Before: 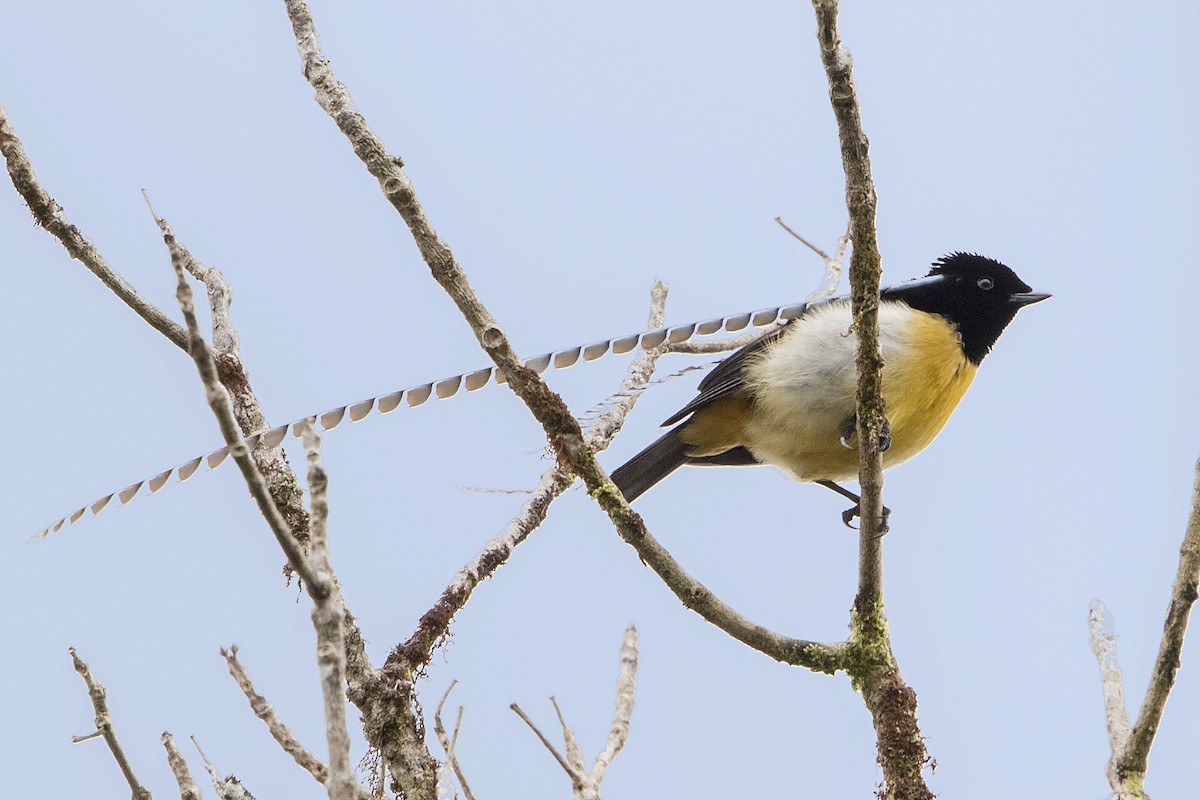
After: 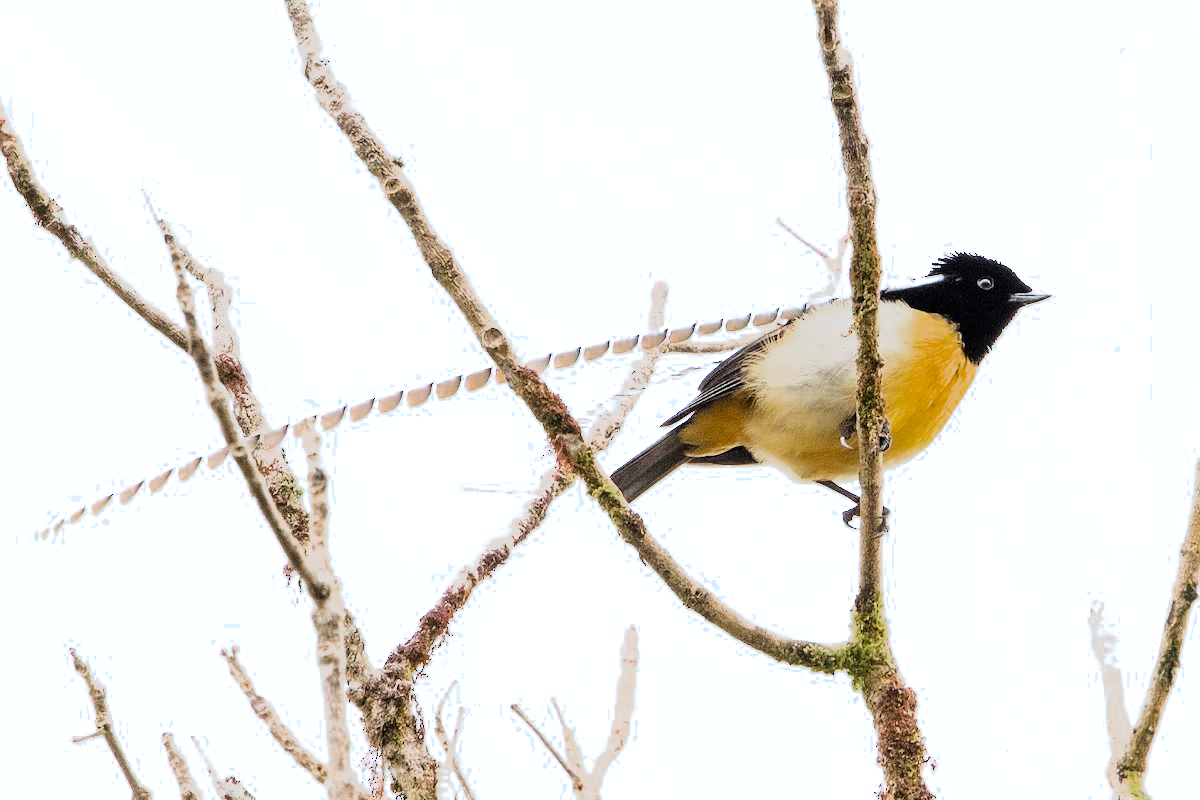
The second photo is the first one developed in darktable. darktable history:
white balance: emerald 1
color zones: curves: ch0 [(0.203, 0.433) (0.607, 0.517) (0.697, 0.696) (0.705, 0.897)]
exposure: black level correction 0, exposure 1.198 EV, compensate exposure bias true, compensate highlight preservation false
lowpass: radius 0.1, contrast 0.85, saturation 1.1, unbound 0
filmic rgb: black relative exposure -5 EV, hardness 2.88, contrast 1.4, highlights saturation mix -30%
